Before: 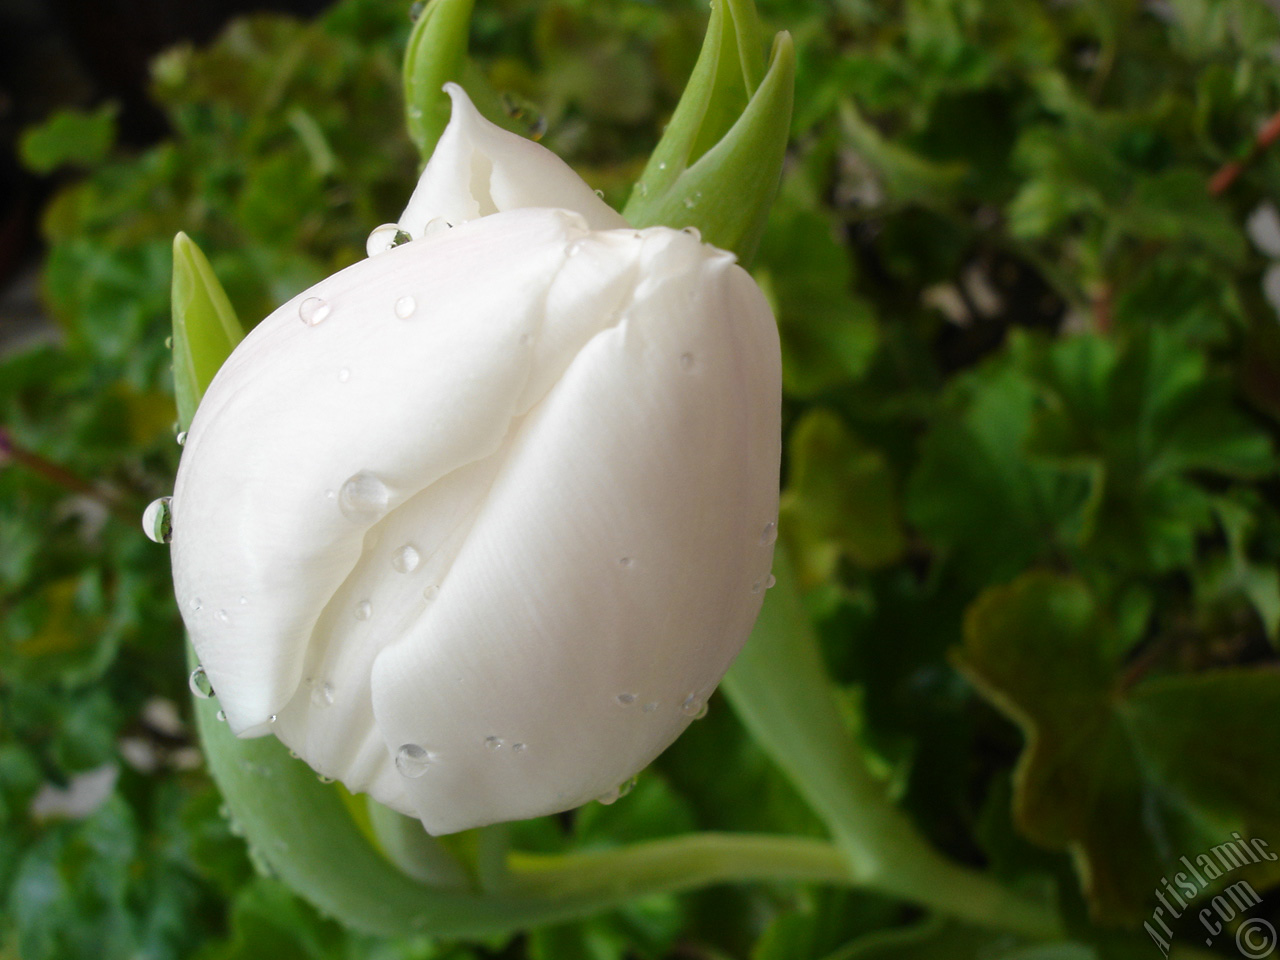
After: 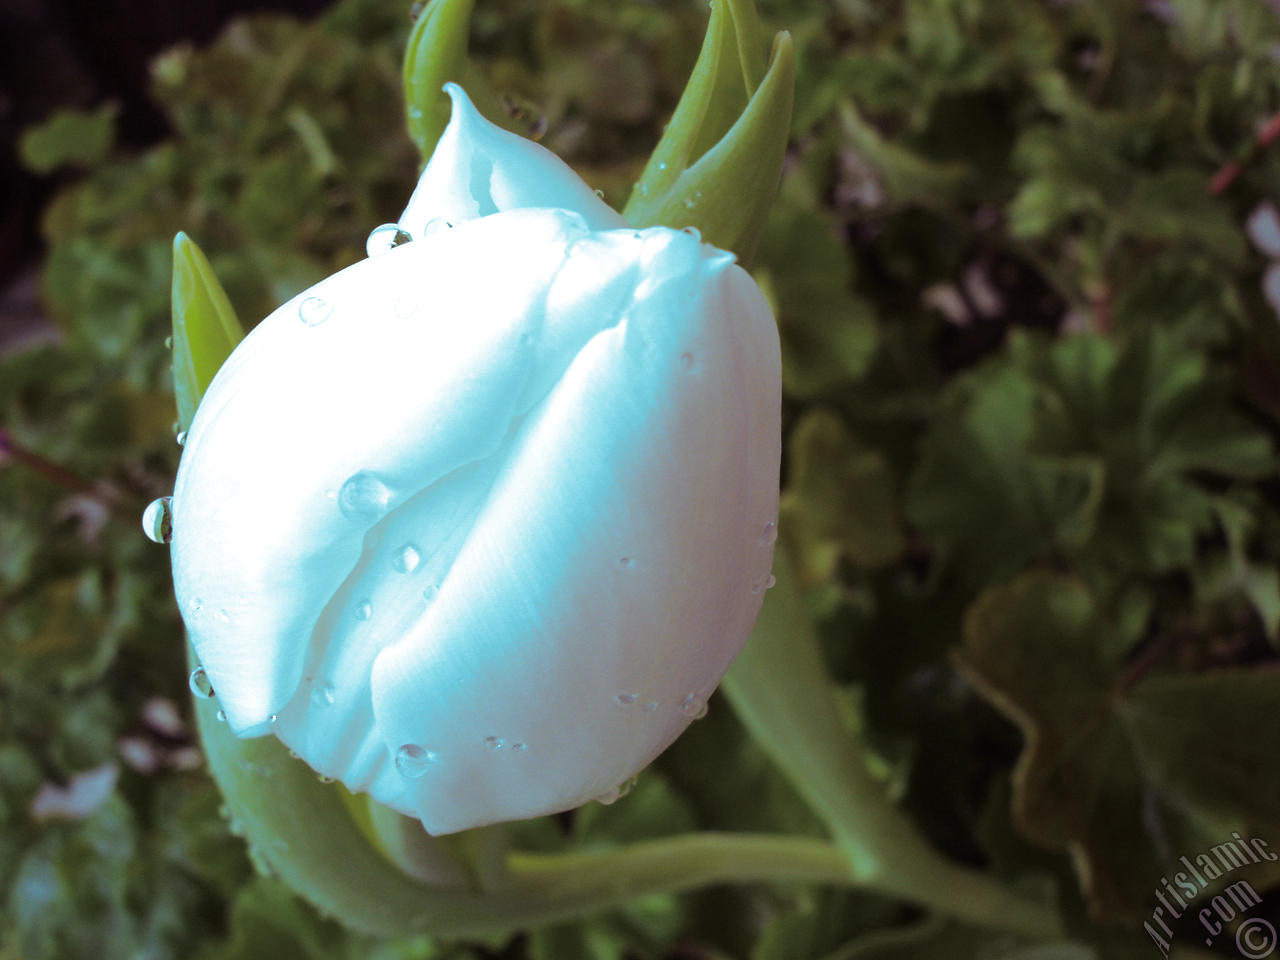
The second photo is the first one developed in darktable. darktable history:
white balance: red 0.948, green 1.02, blue 1.176
split-toning: shadows › hue 327.6°, highlights › hue 198°, highlights › saturation 0.55, balance -21.25, compress 0%
